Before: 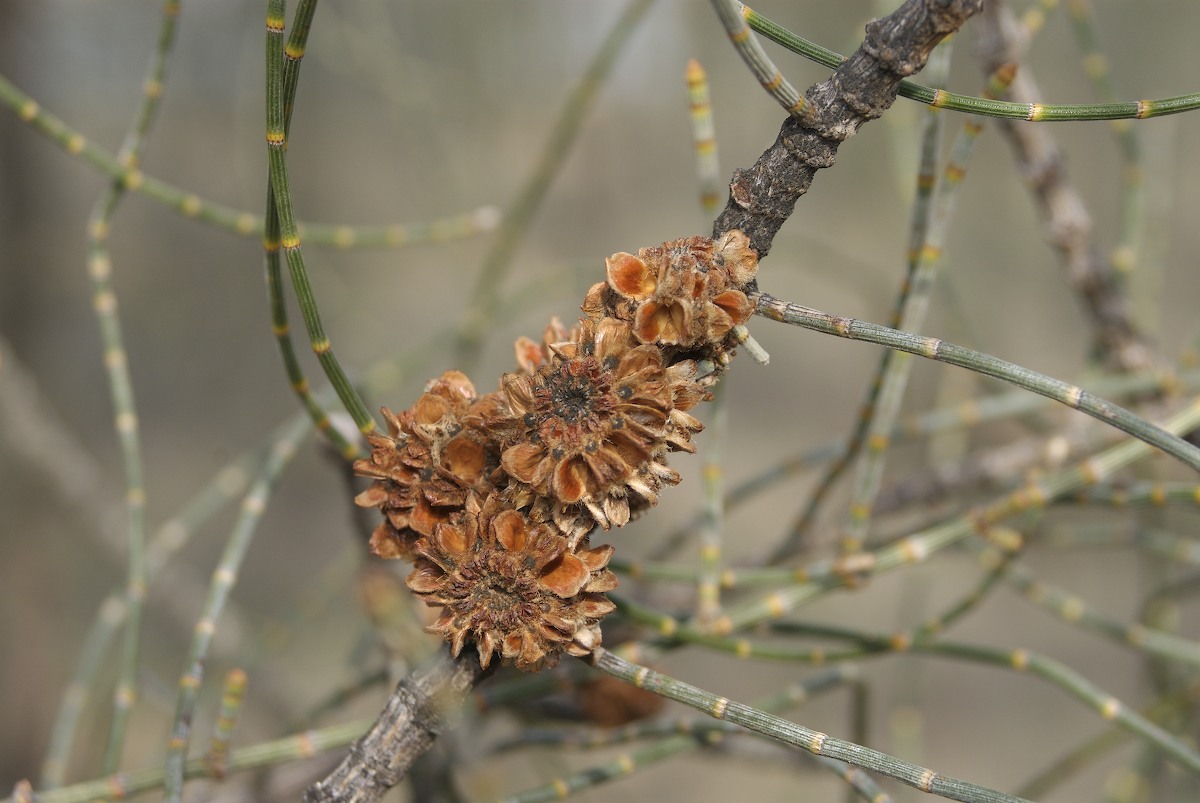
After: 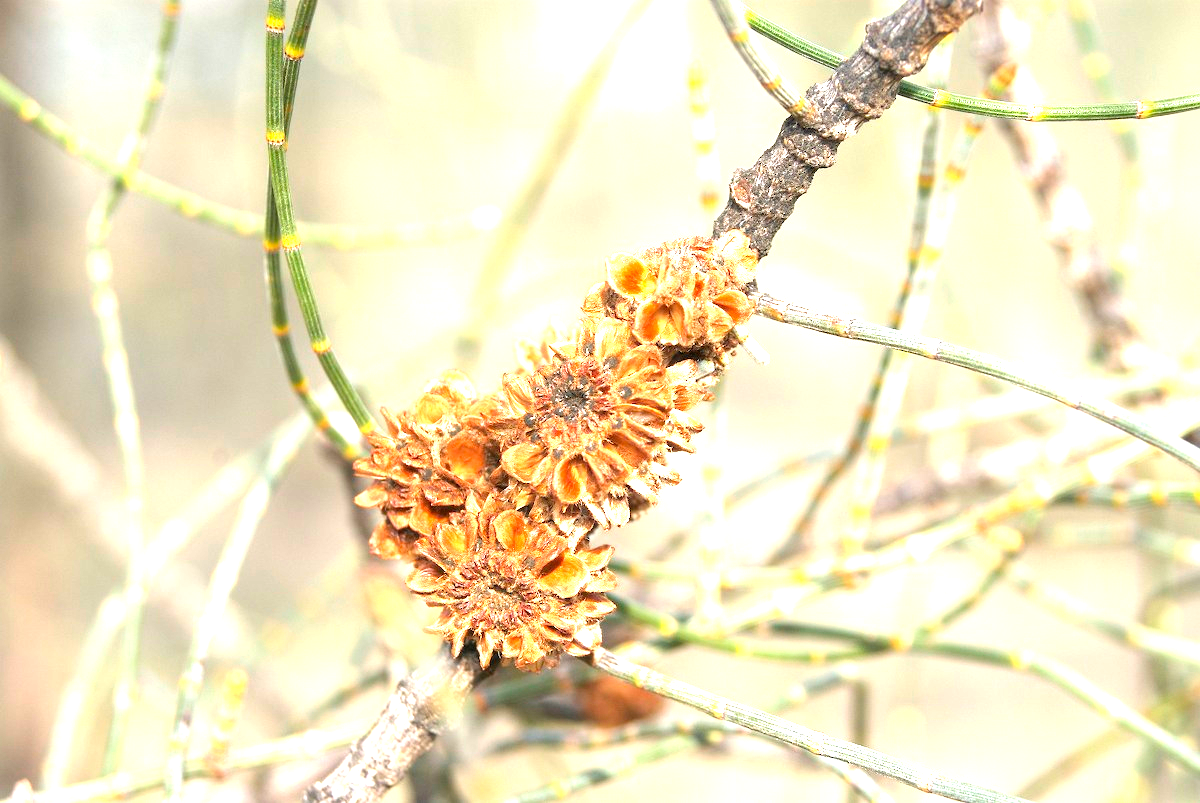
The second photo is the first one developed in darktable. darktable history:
exposure: exposure 2.207 EV, compensate highlight preservation false
color correction: saturation 1.1
